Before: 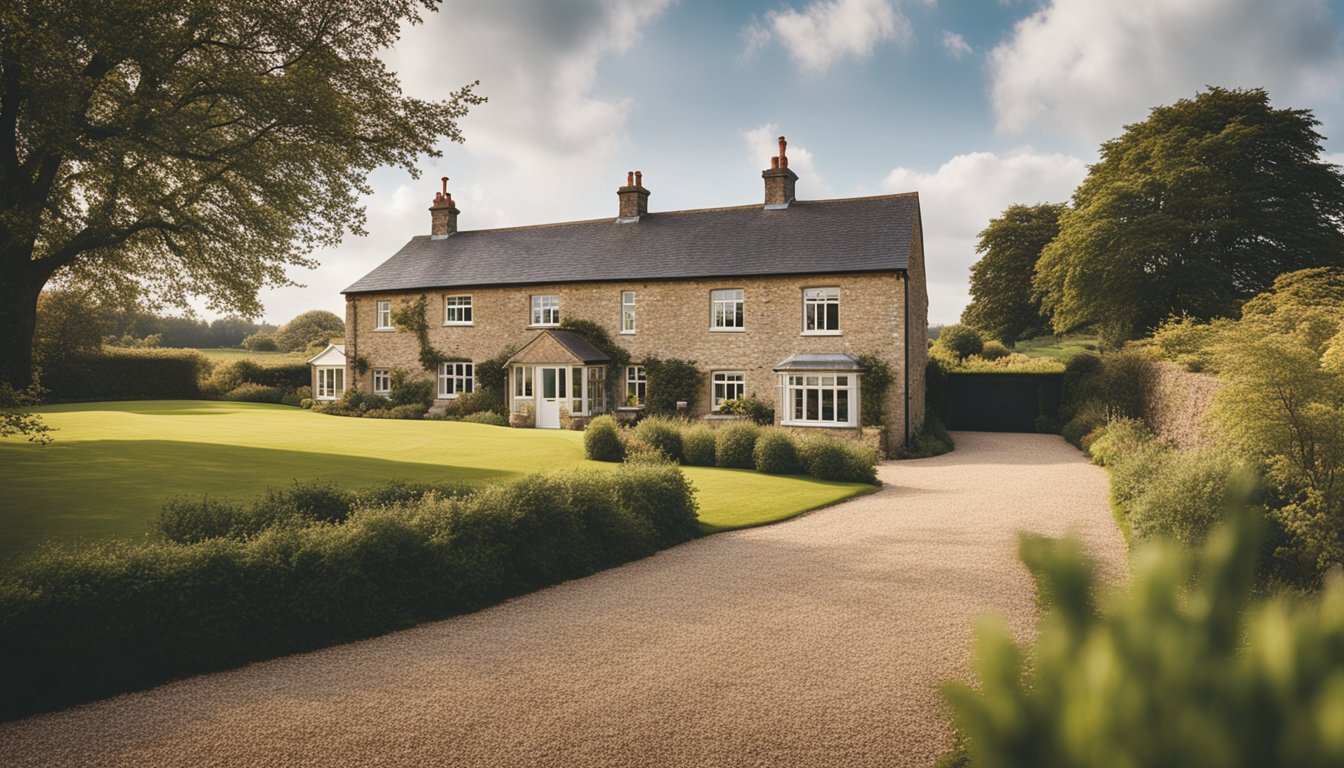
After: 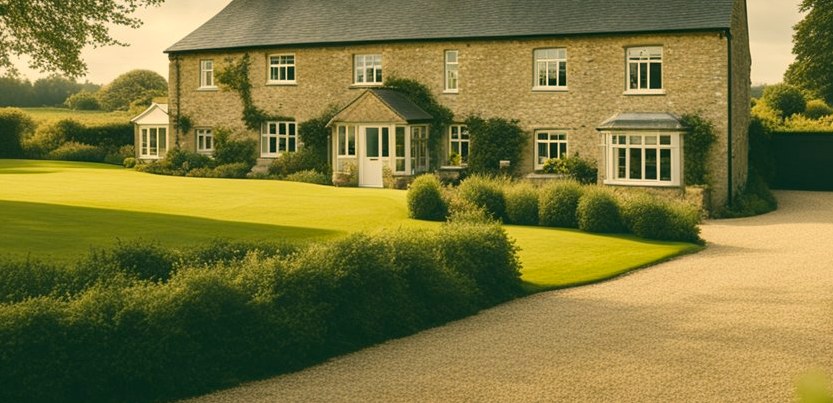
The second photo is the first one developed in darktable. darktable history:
crop: left 13.188%, top 31.45%, right 24.773%, bottom 15.969%
color correction: highlights a* 4.77, highlights b* 24.86, shadows a* -15.58, shadows b* 3.76
